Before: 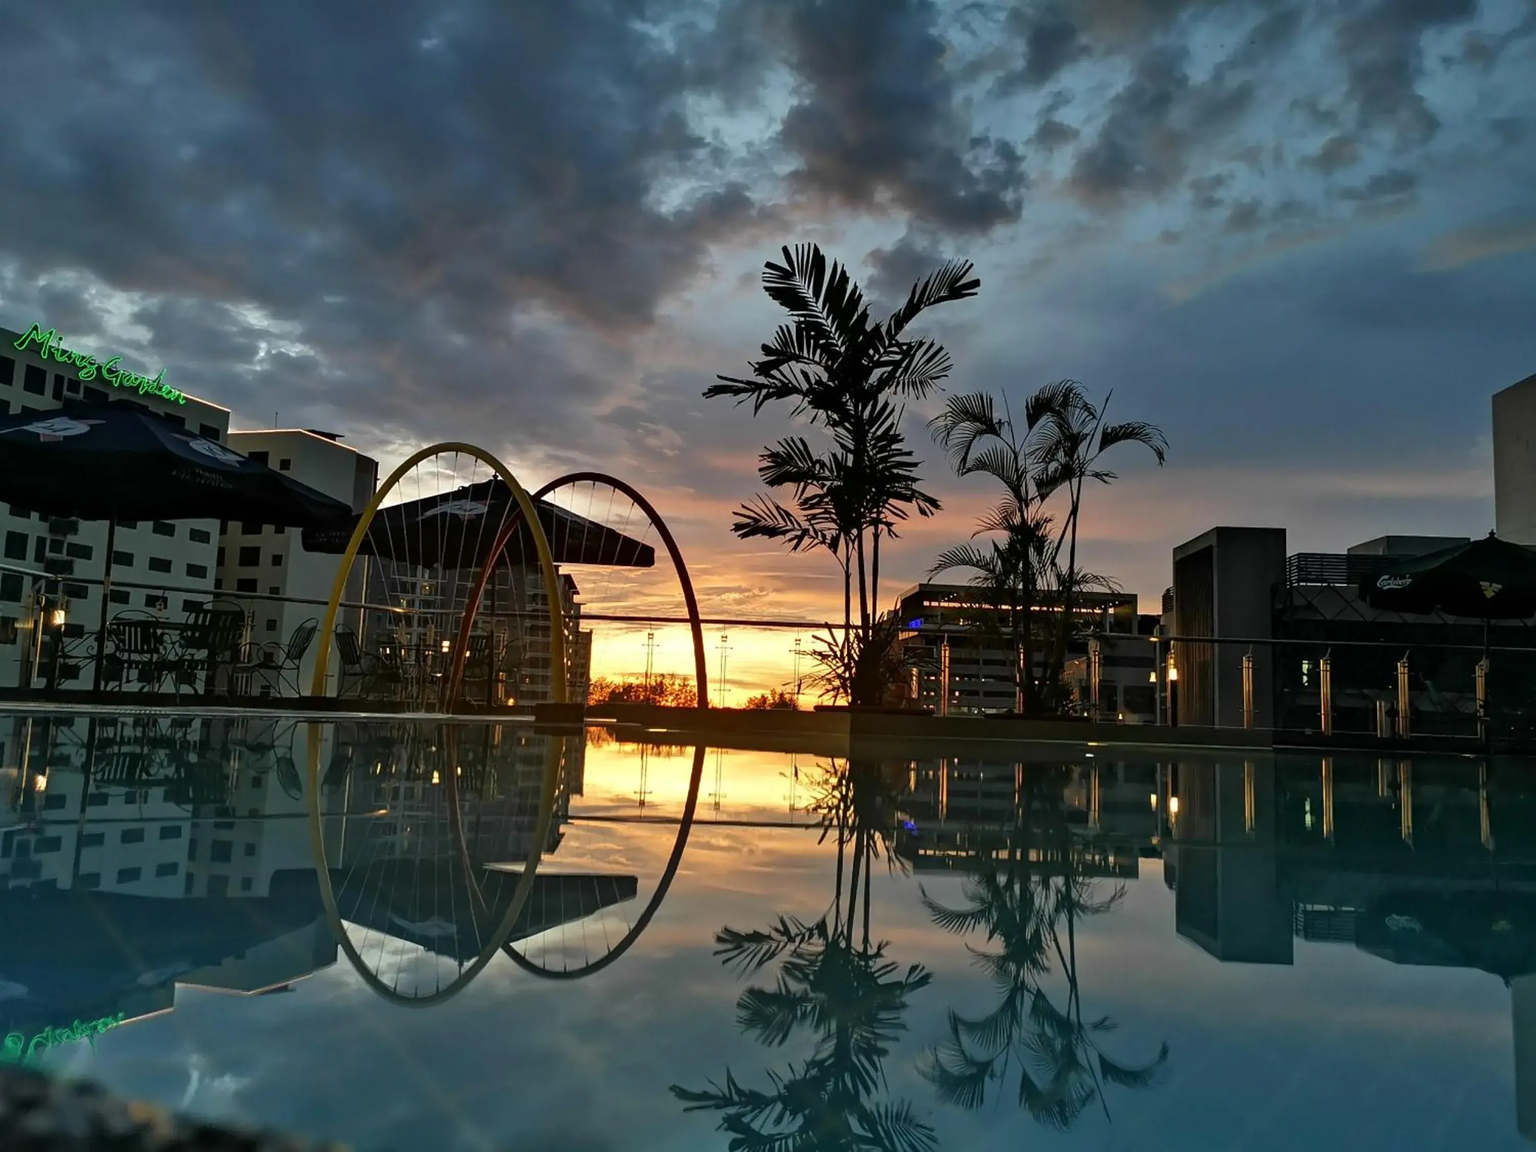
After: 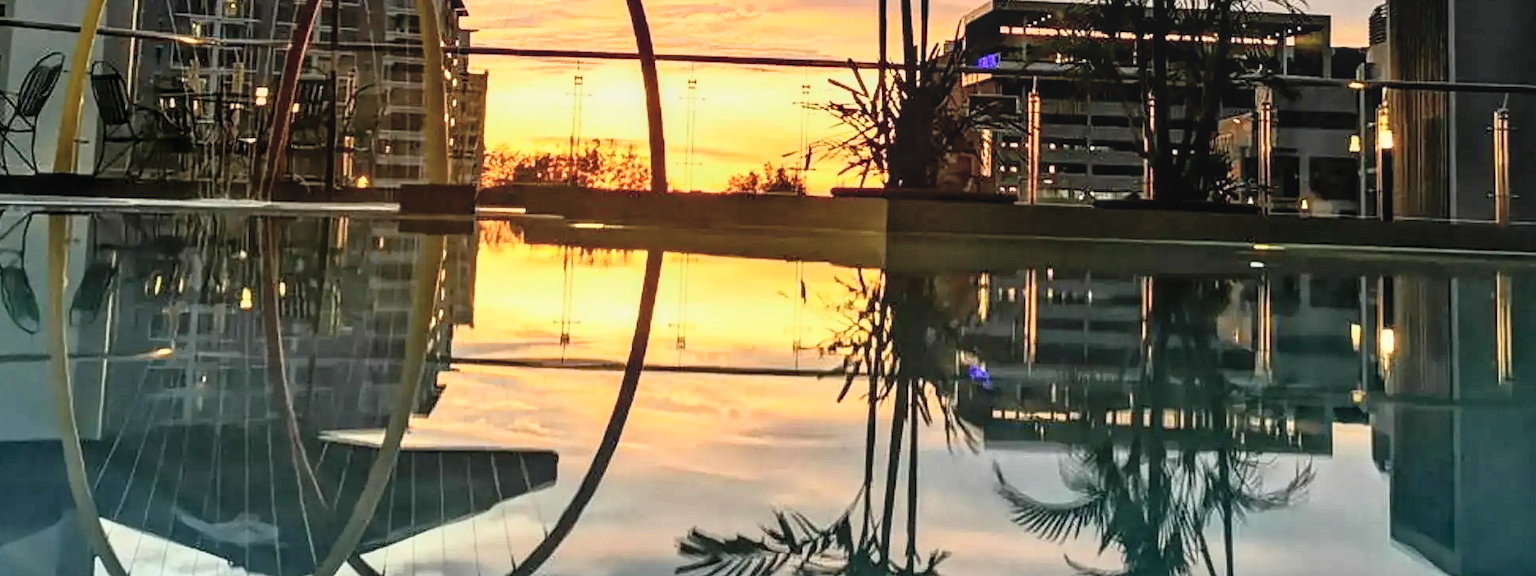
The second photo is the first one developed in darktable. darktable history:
crop: left 18.013%, top 50.722%, right 17.26%, bottom 16.86%
color balance rgb: global offset › luminance -0.276%, global offset › hue 258.53°, perceptual saturation grading › global saturation 16.021%
local contrast: detail 130%
tone curve: curves: ch0 [(0, 0.052) (0.207, 0.35) (0.392, 0.592) (0.54, 0.803) (0.725, 0.922) (0.99, 0.974)], color space Lab, independent channels, preserve colors none
